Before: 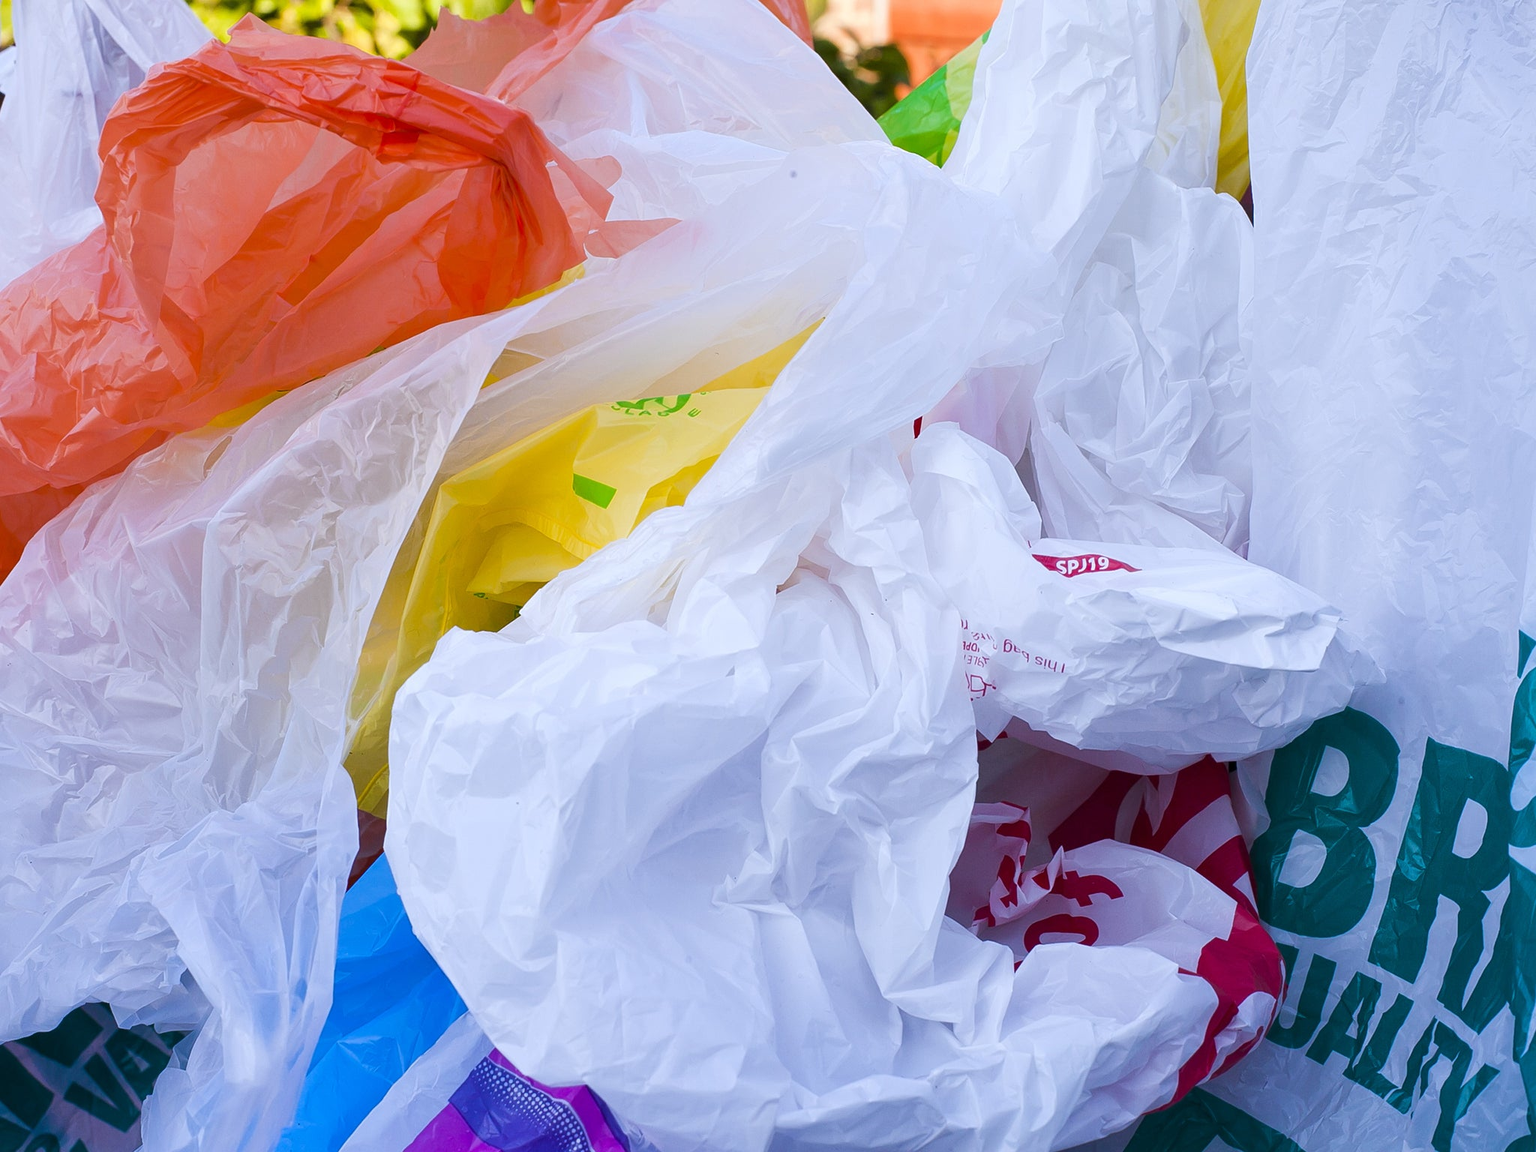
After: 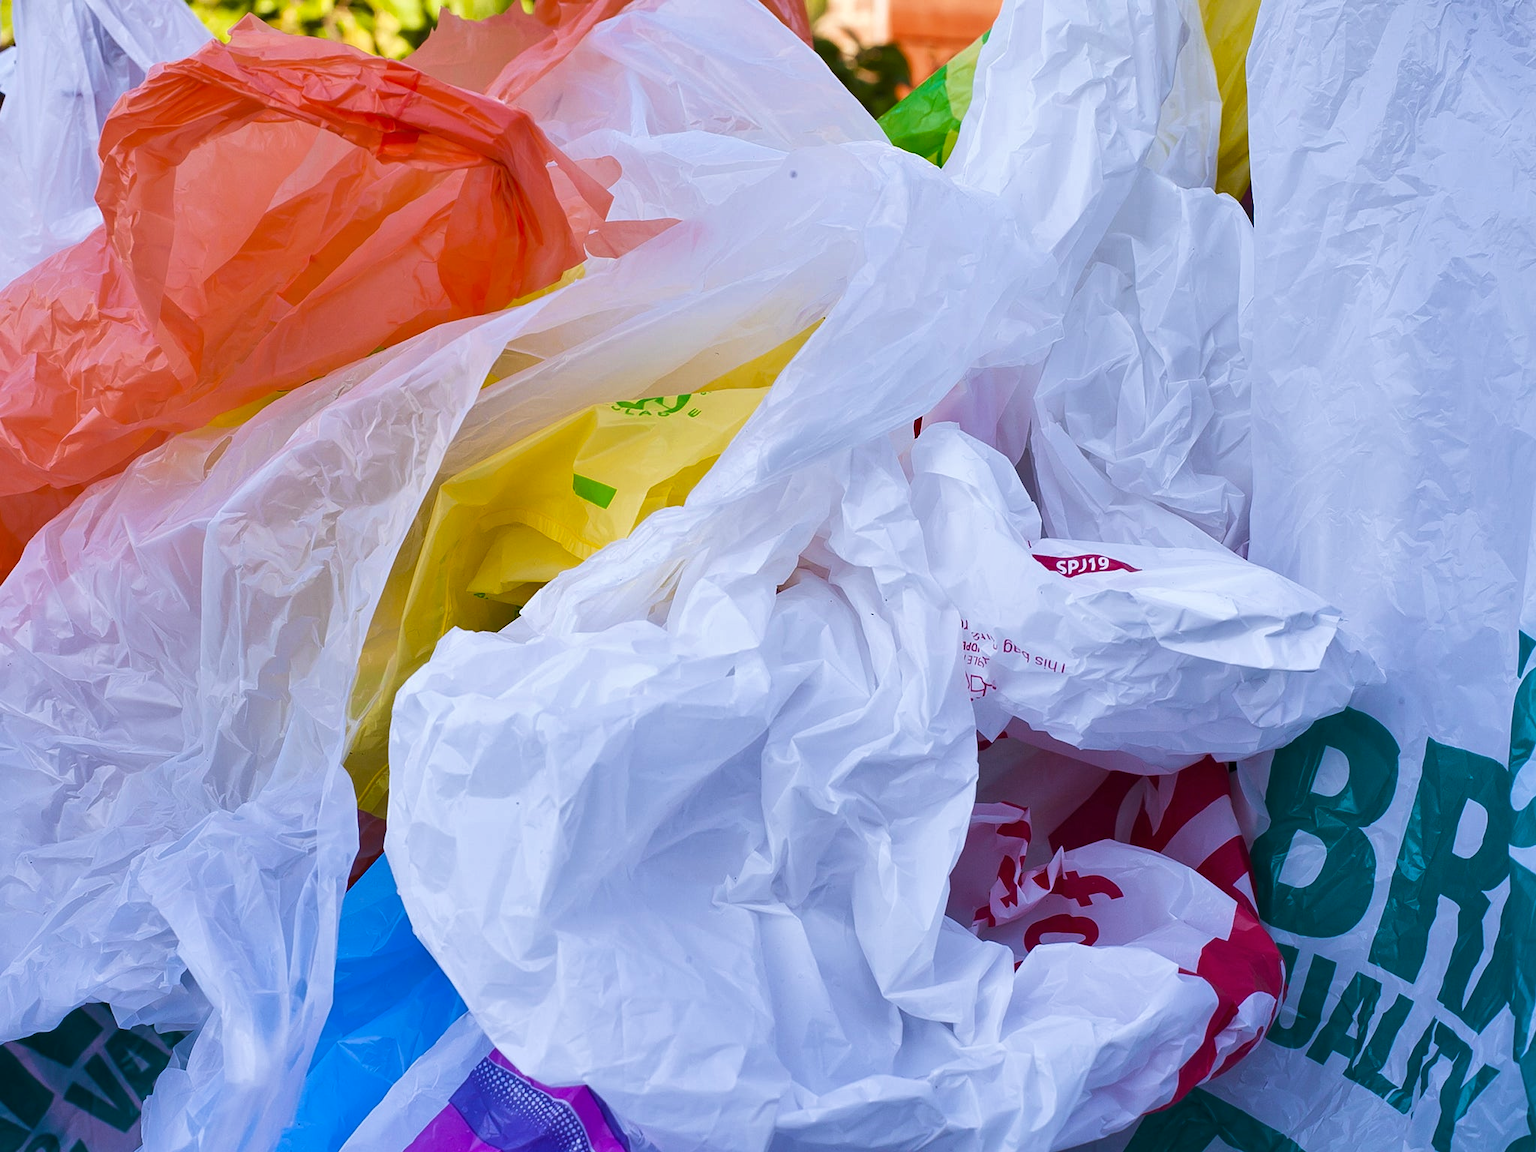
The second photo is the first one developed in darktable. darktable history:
velvia: on, module defaults
shadows and highlights: shadows 12, white point adjustment 1.2, soften with gaussian
